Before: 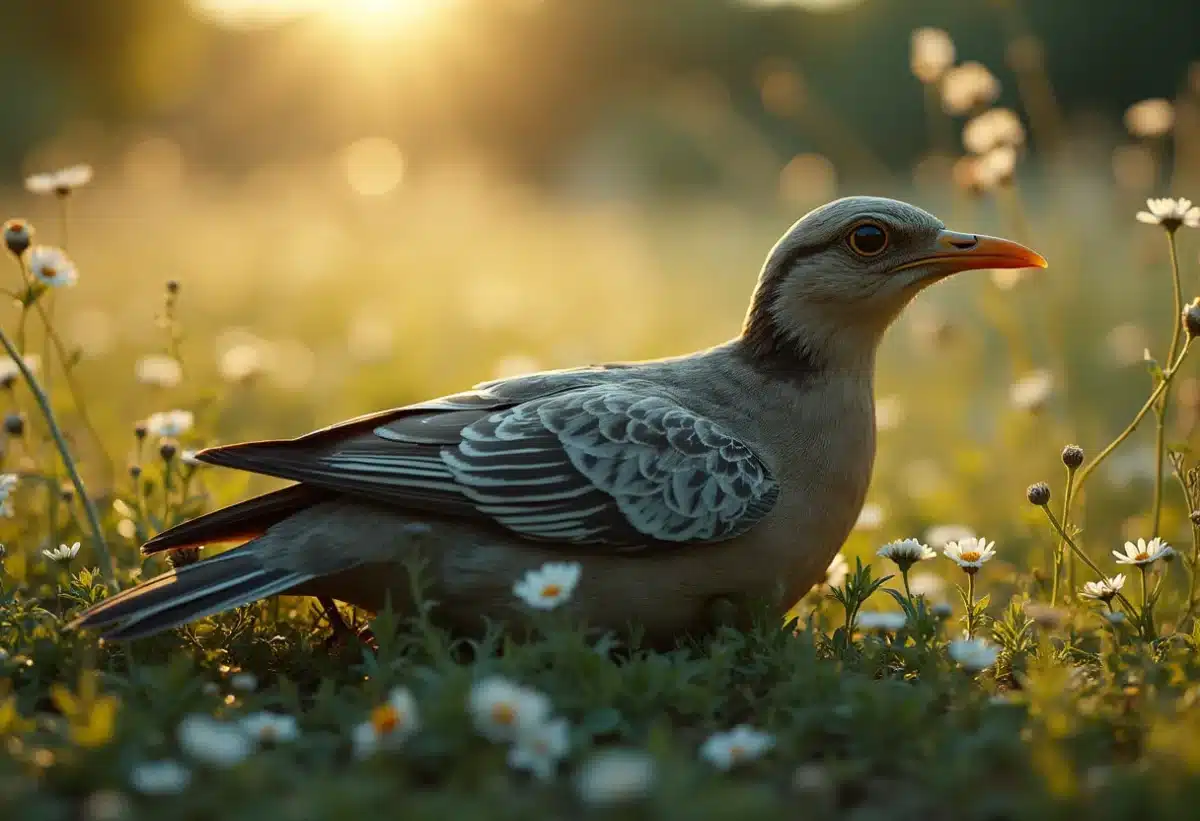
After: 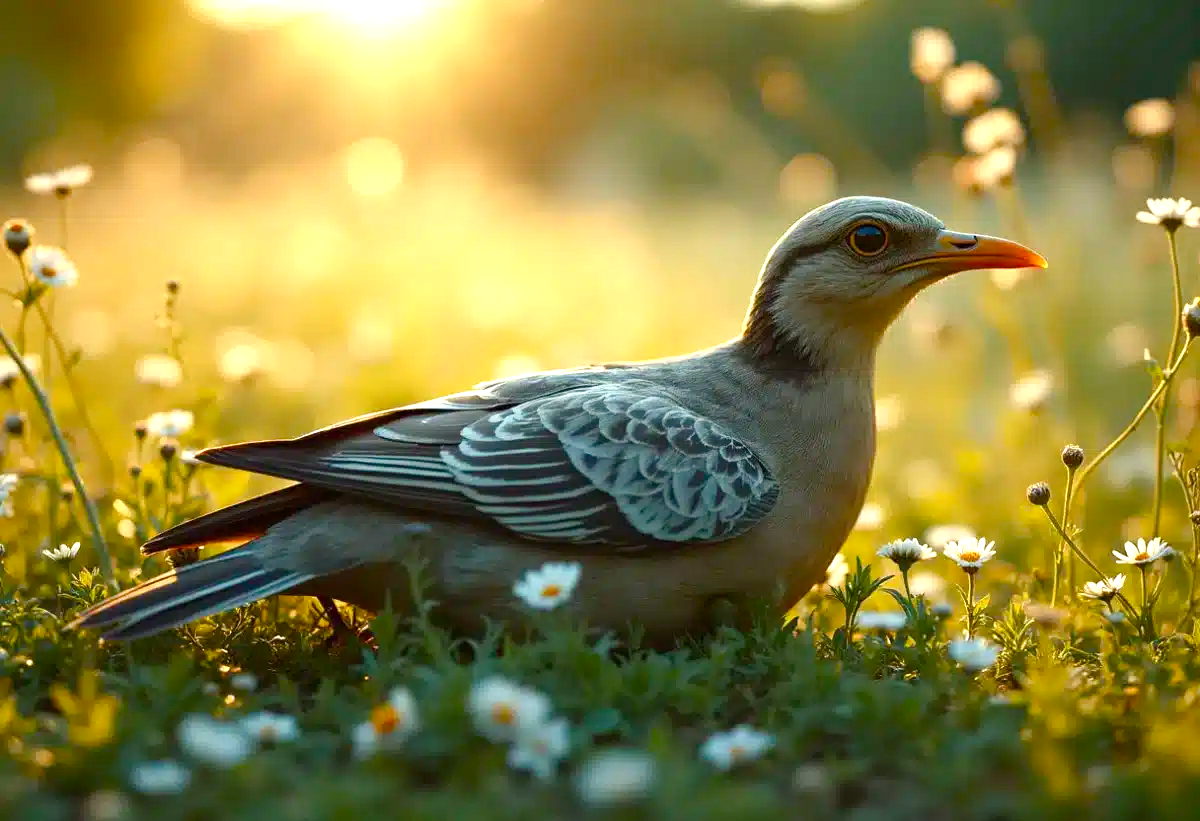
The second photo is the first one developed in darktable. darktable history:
color balance rgb: linear chroma grading › global chroma 9.879%, perceptual saturation grading › global saturation 20%, perceptual saturation grading › highlights -25.243%, perceptual saturation grading › shadows 25.968%
exposure: exposure 0.776 EV, compensate exposure bias true, compensate highlight preservation false
